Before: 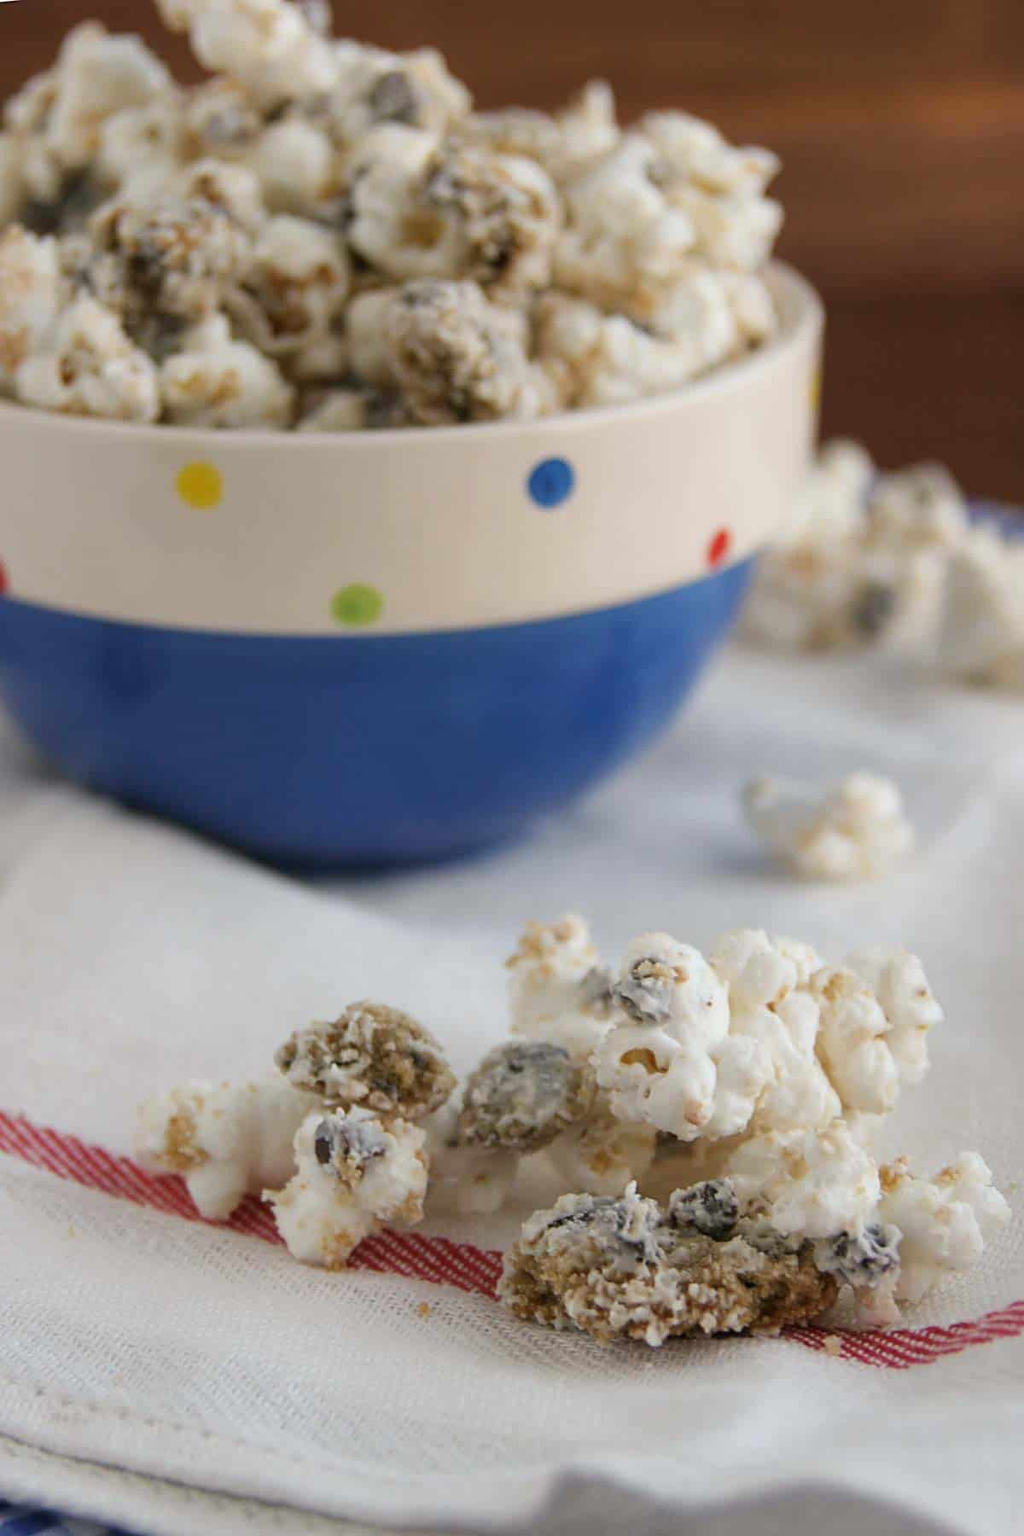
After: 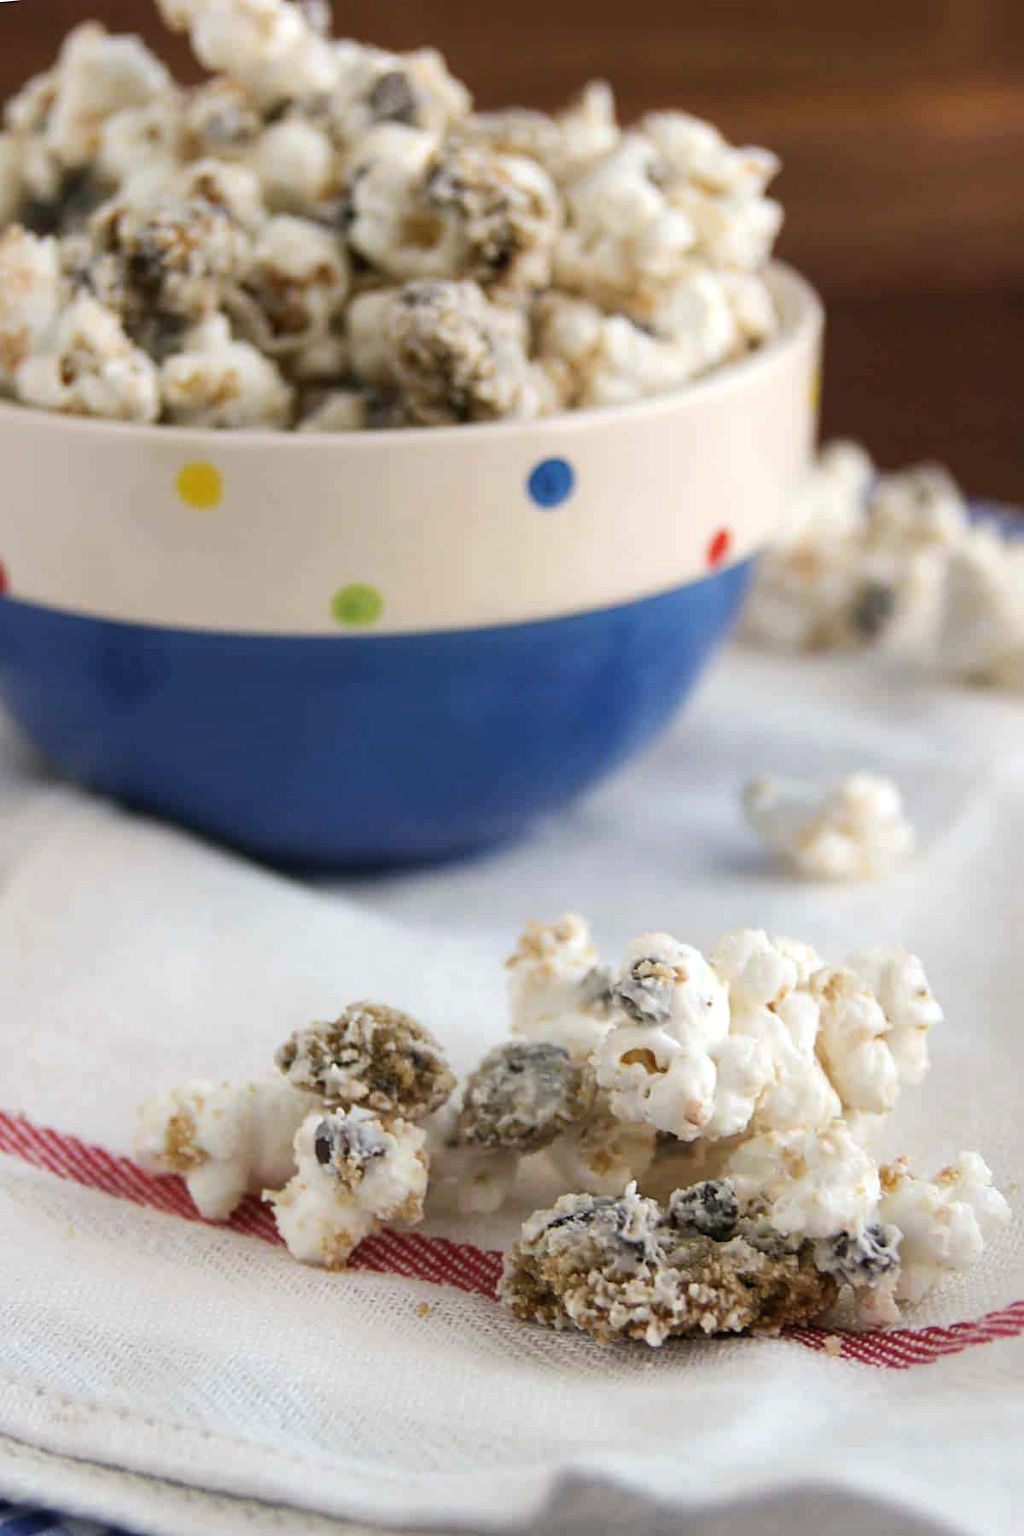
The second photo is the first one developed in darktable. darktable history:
tone equalizer: -8 EV -0.397 EV, -7 EV -0.427 EV, -6 EV -0.319 EV, -5 EV -0.2 EV, -3 EV 0.223 EV, -2 EV 0.351 EV, -1 EV 0.379 EV, +0 EV 0.408 EV, edges refinement/feathering 500, mask exposure compensation -1.57 EV, preserve details no
